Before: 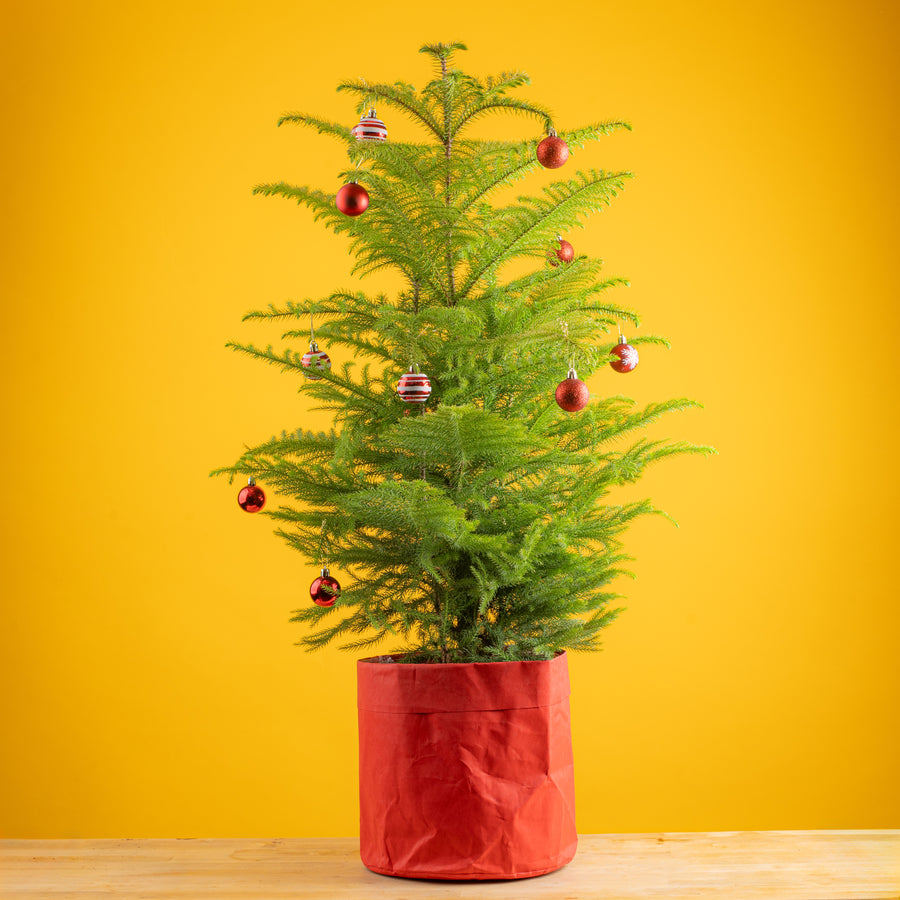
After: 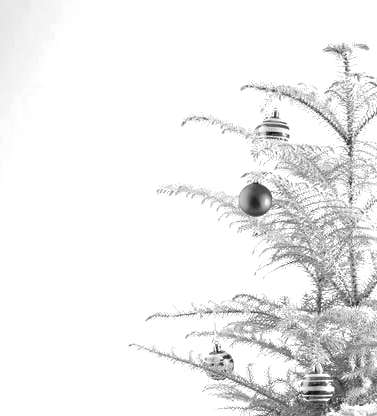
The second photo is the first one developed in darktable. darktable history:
sharpen: radius 5.325, amount 0.312, threshold 26.433
crop and rotate: left 10.817%, top 0.062%, right 47.194%, bottom 53.626%
monochrome: on, module defaults
color zones: curves: ch0 [(0, 0.485) (0.178, 0.476) (0.261, 0.623) (0.411, 0.403) (0.708, 0.603) (0.934, 0.412)]; ch1 [(0.003, 0.485) (0.149, 0.496) (0.229, 0.584) (0.326, 0.551) (0.484, 0.262) (0.757, 0.643)]
exposure: black level correction 0, exposure 0.7 EV, compensate exposure bias true, compensate highlight preservation false
white balance: emerald 1
